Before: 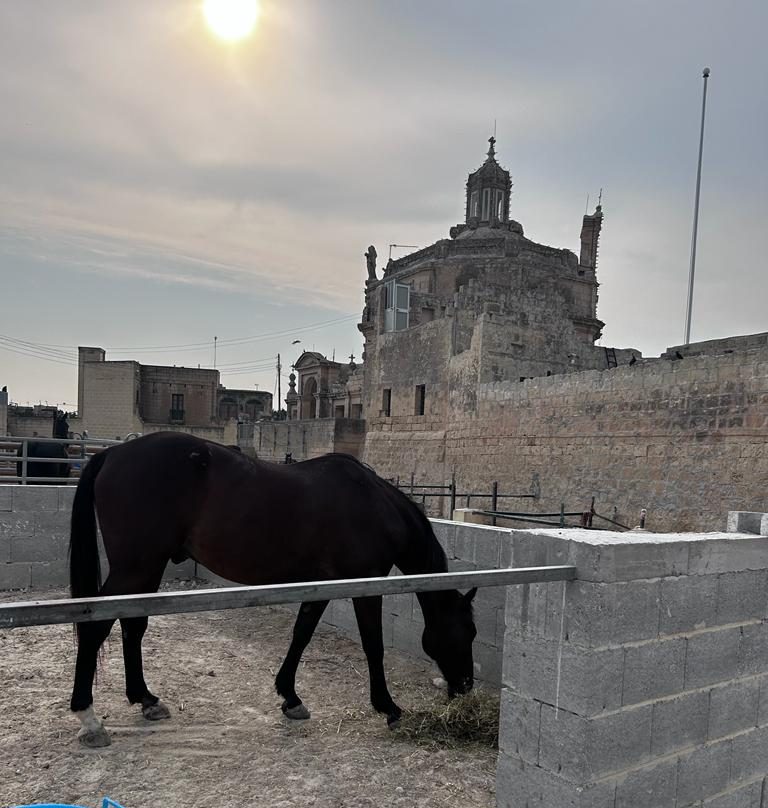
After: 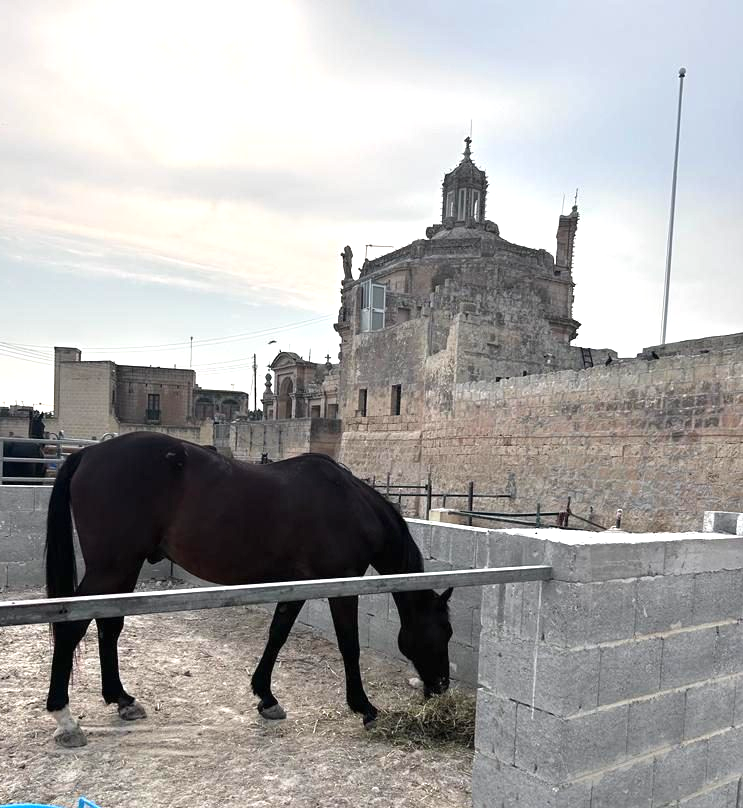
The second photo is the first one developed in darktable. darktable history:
exposure: black level correction 0, exposure 1 EV, compensate exposure bias true, compensate highlight preservation false
crop and rotate: left 3.238%
